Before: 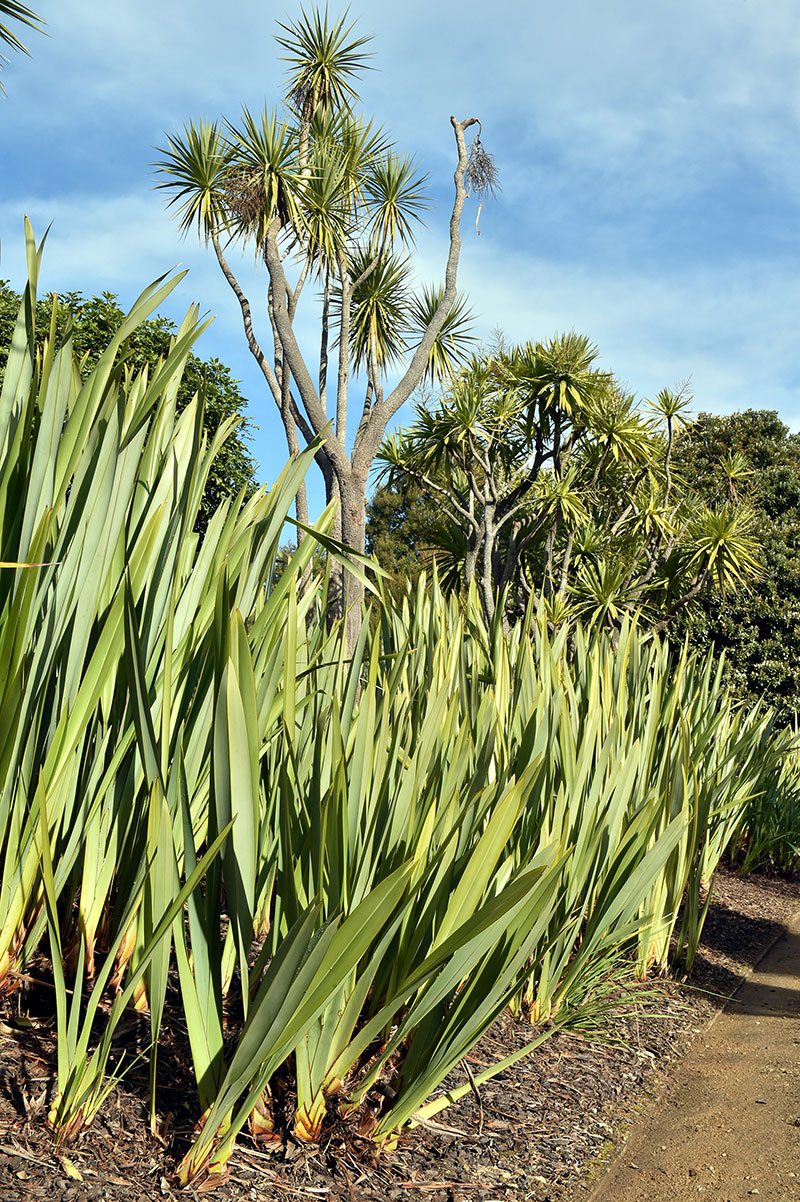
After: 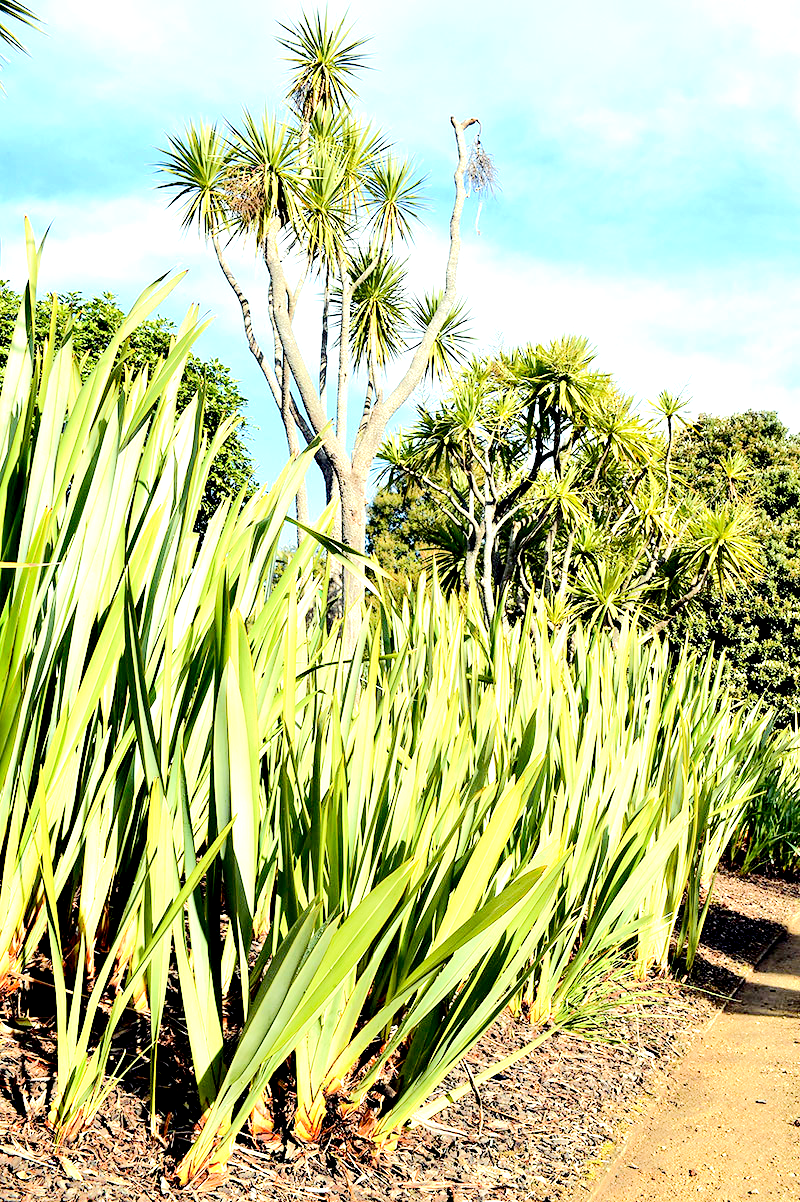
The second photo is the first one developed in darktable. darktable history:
exposure: black level correction 0.011, exposure 1.078 EV, compensate highlight preservation false
tone equalizer: -7 EV 0.151 EV, -6 EV 0.588 EV, -5 EV 1.14 EV, -4 EV 1.34 EV, -3 EV 1.18 EV, -2 EV 0.6 EV, -1 EV 0.168 EV, edges refinement/feathering 500, mask exposure compensation -1.57 EV, preserve details no
